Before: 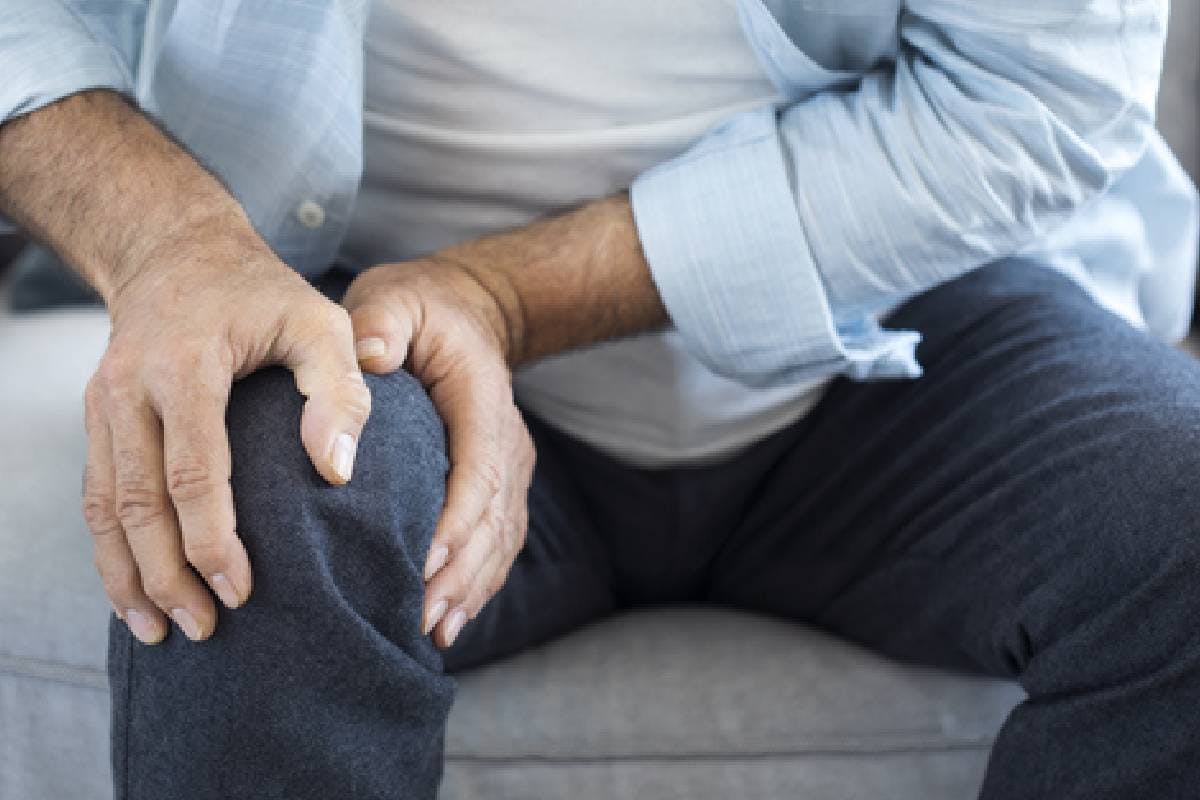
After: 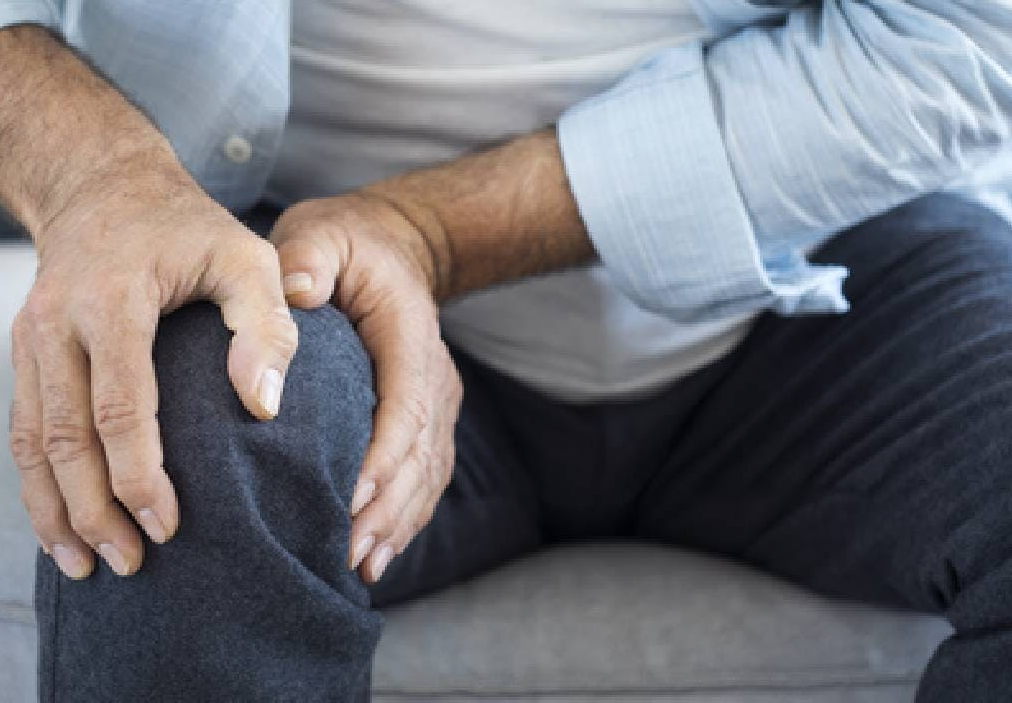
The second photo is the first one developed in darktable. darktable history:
crop: left 6.123%, top 8.196%, right 9.525%, bottom 3.818%
